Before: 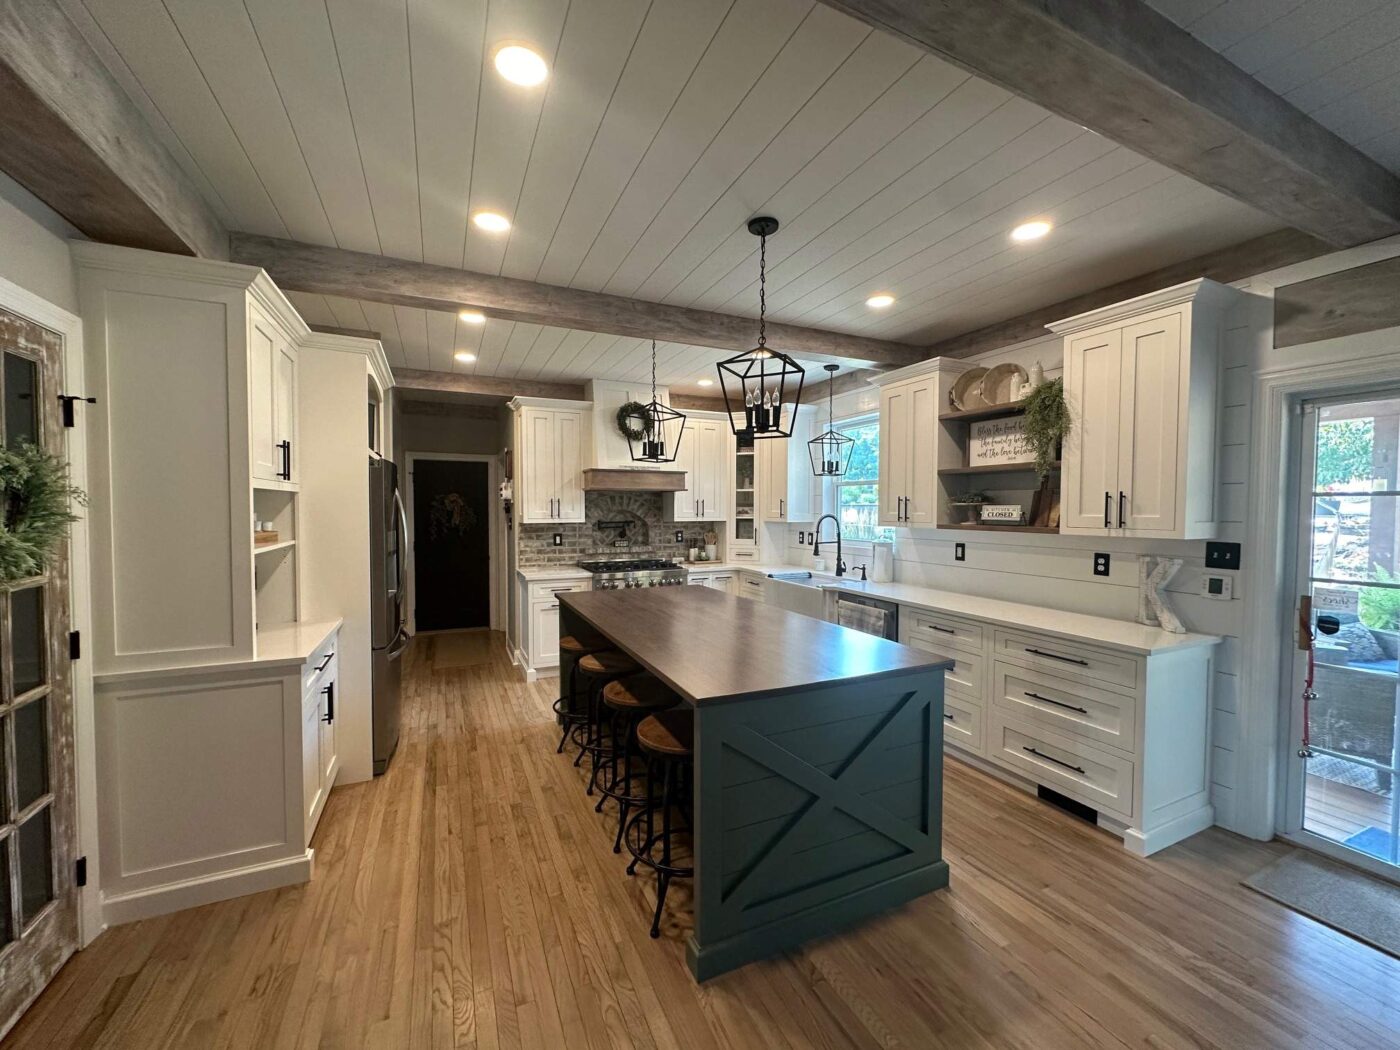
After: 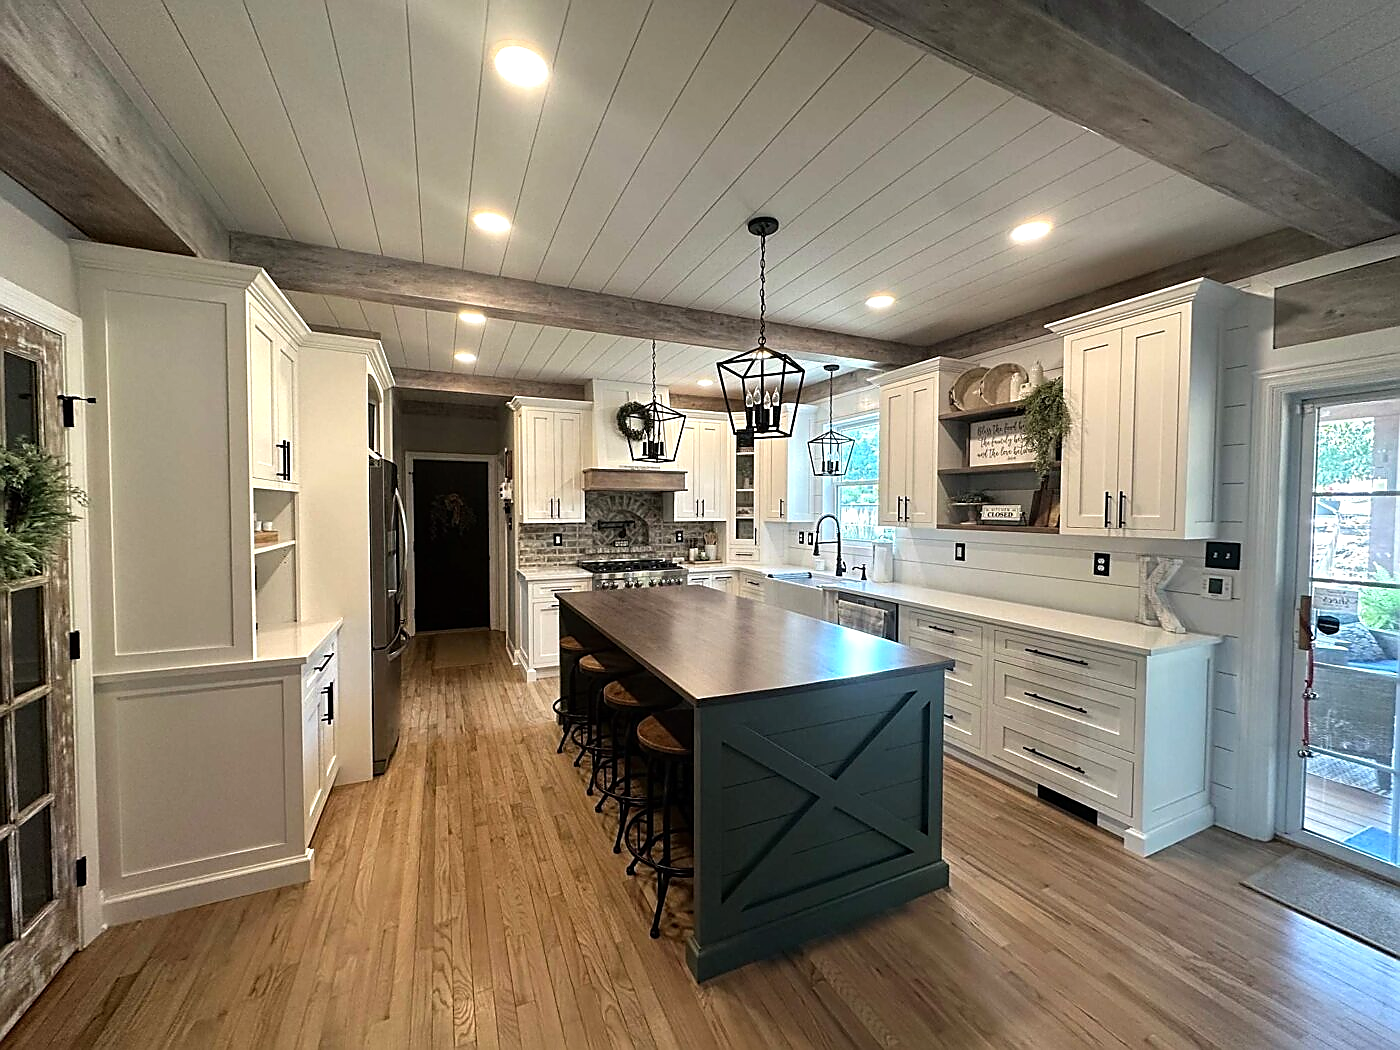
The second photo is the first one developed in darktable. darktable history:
sharpen: radius 1.362, amount 1.236, threshold 0.714
tone equalizer: -8 EV -0.399 EV, -7 EV -0.394 EV, -6 EV -0.335 EV, -5 EV -0.237 EV, -3 EV 0.225 EV, -2 EV 0.359 EV, -1 EV 0.378 EV, +0 EV 0.446 EV, mask exposure compensation -0.496 EV
